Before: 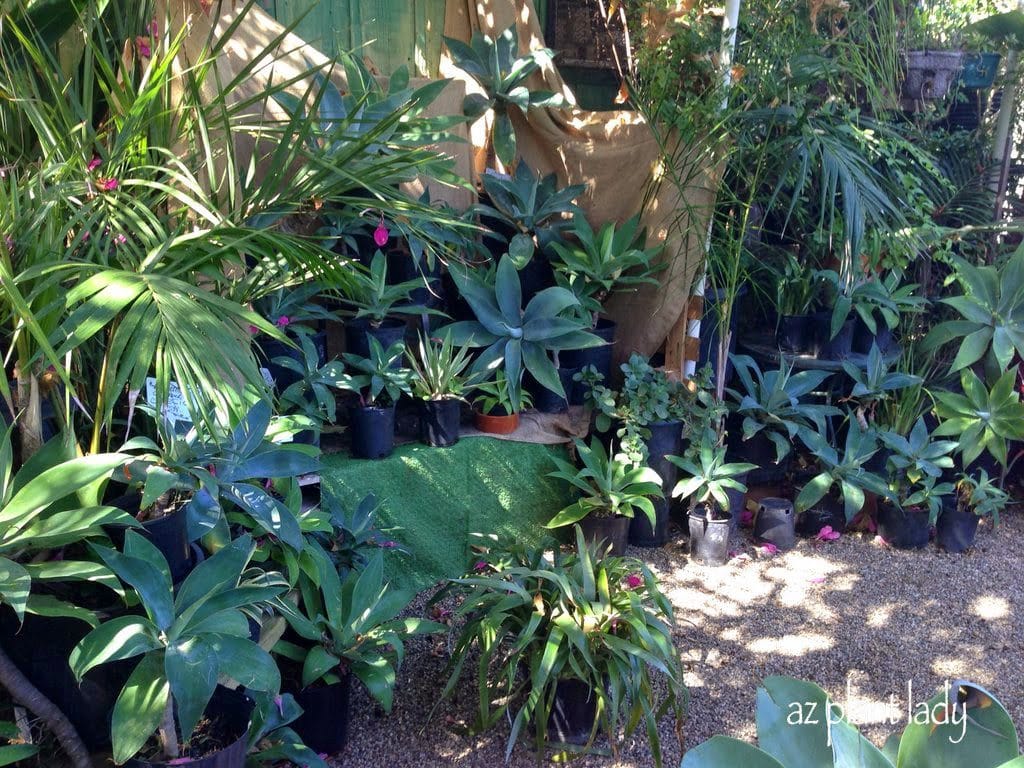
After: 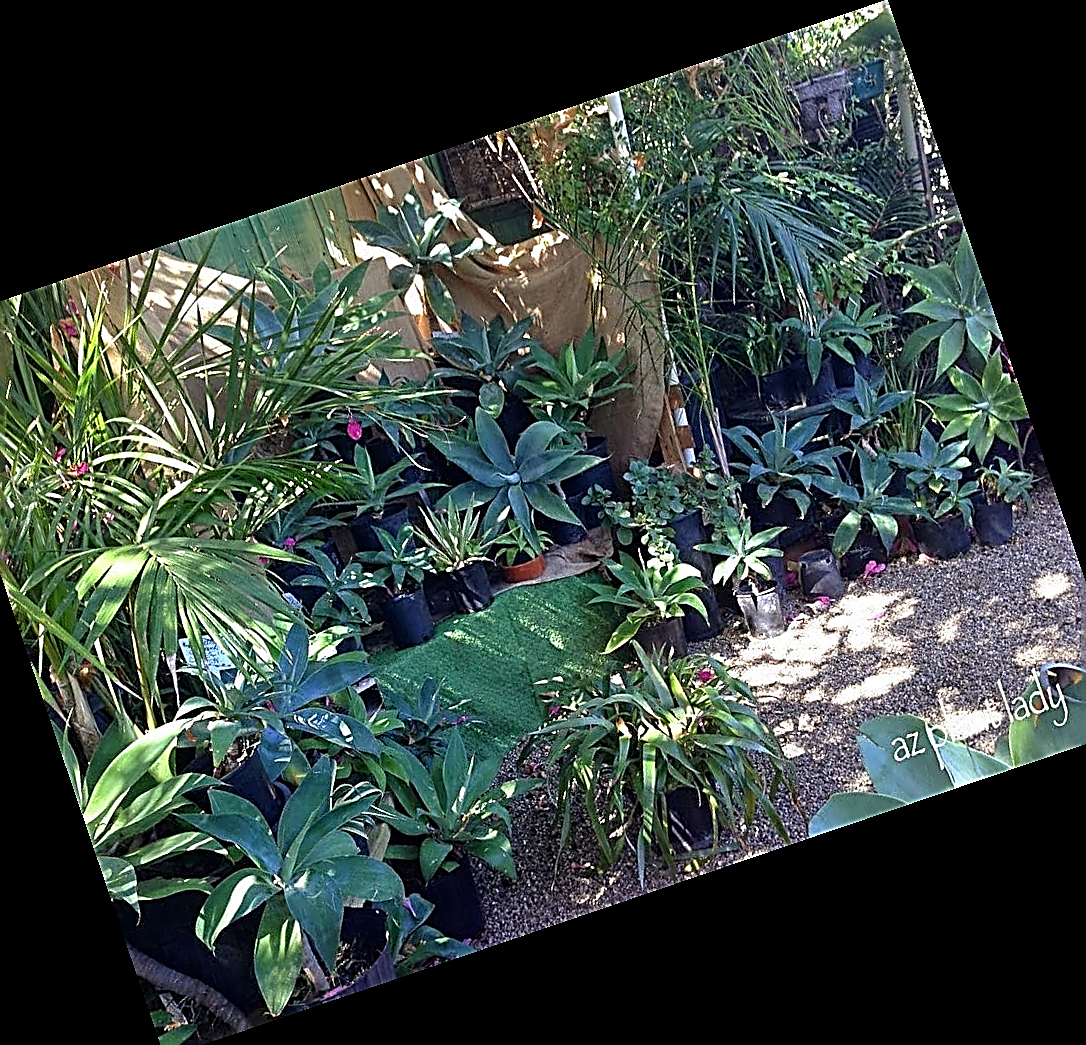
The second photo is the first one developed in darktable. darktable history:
exposure: compensate highlight preservation false
sharpen: amount 1.994
crop and rotate: angle 18.8°, left 6.757%, right 3.93%, bottom 1.06%
tone equalizer: smoothing diameter 24.77%, edges refinement/feathering 8.83, preserve details guided filter
